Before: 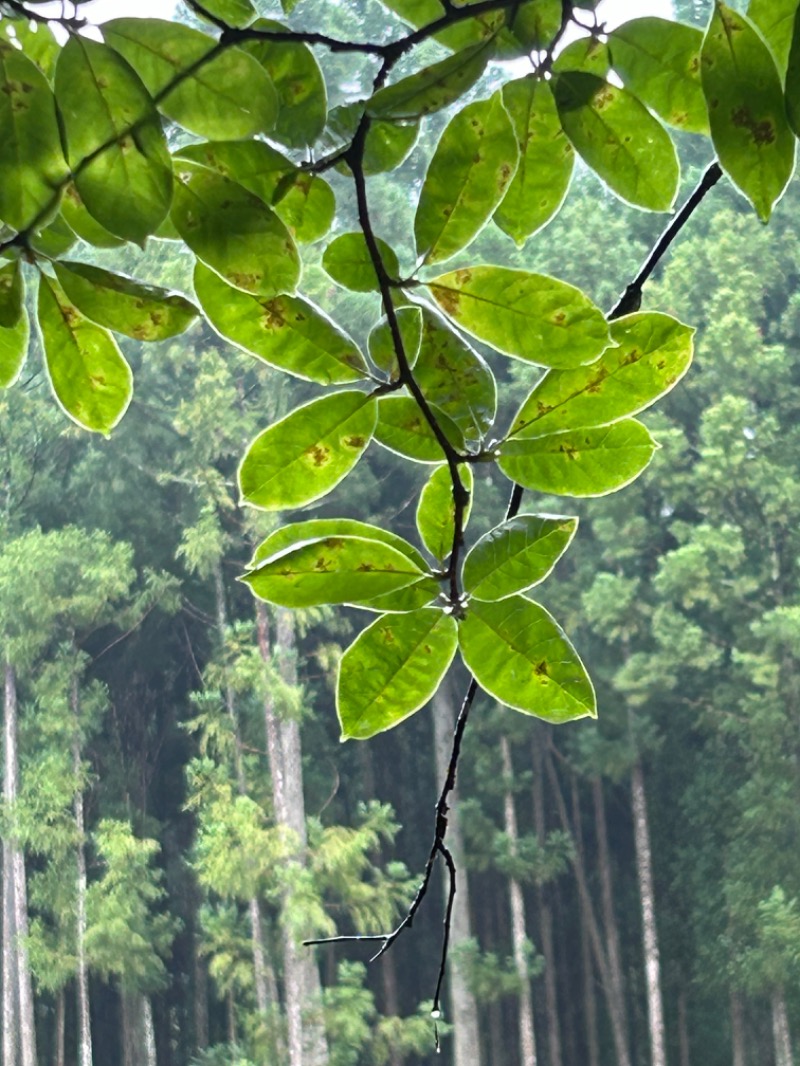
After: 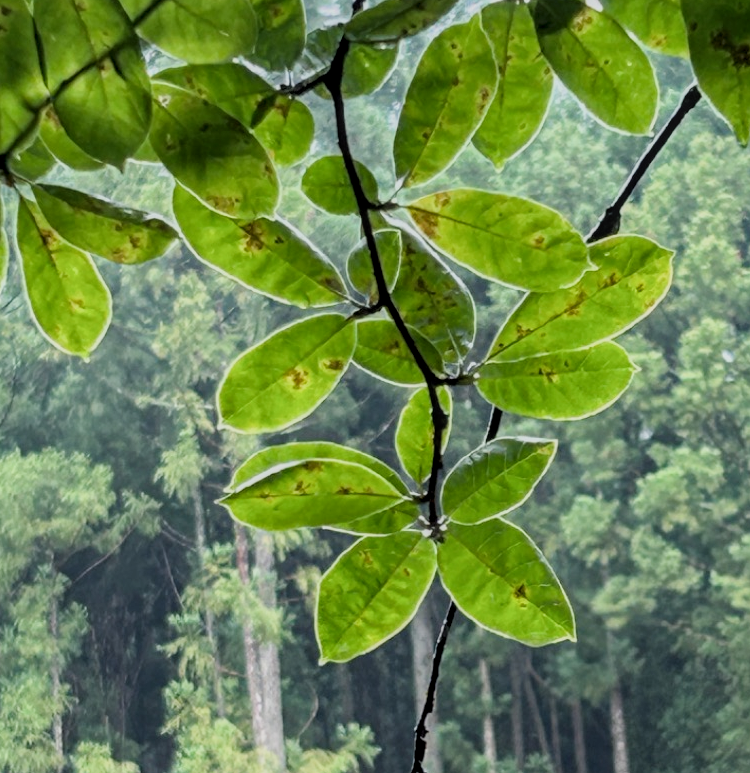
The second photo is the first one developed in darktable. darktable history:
local contrast: on, module defaults
crop: left 2.737%, top 7.287%, right 3.421%, bottom 20.179%
filmic rgb: black relative exposure -6.68 EV, white relative exposure 4.56 EV, hardness 3.25
